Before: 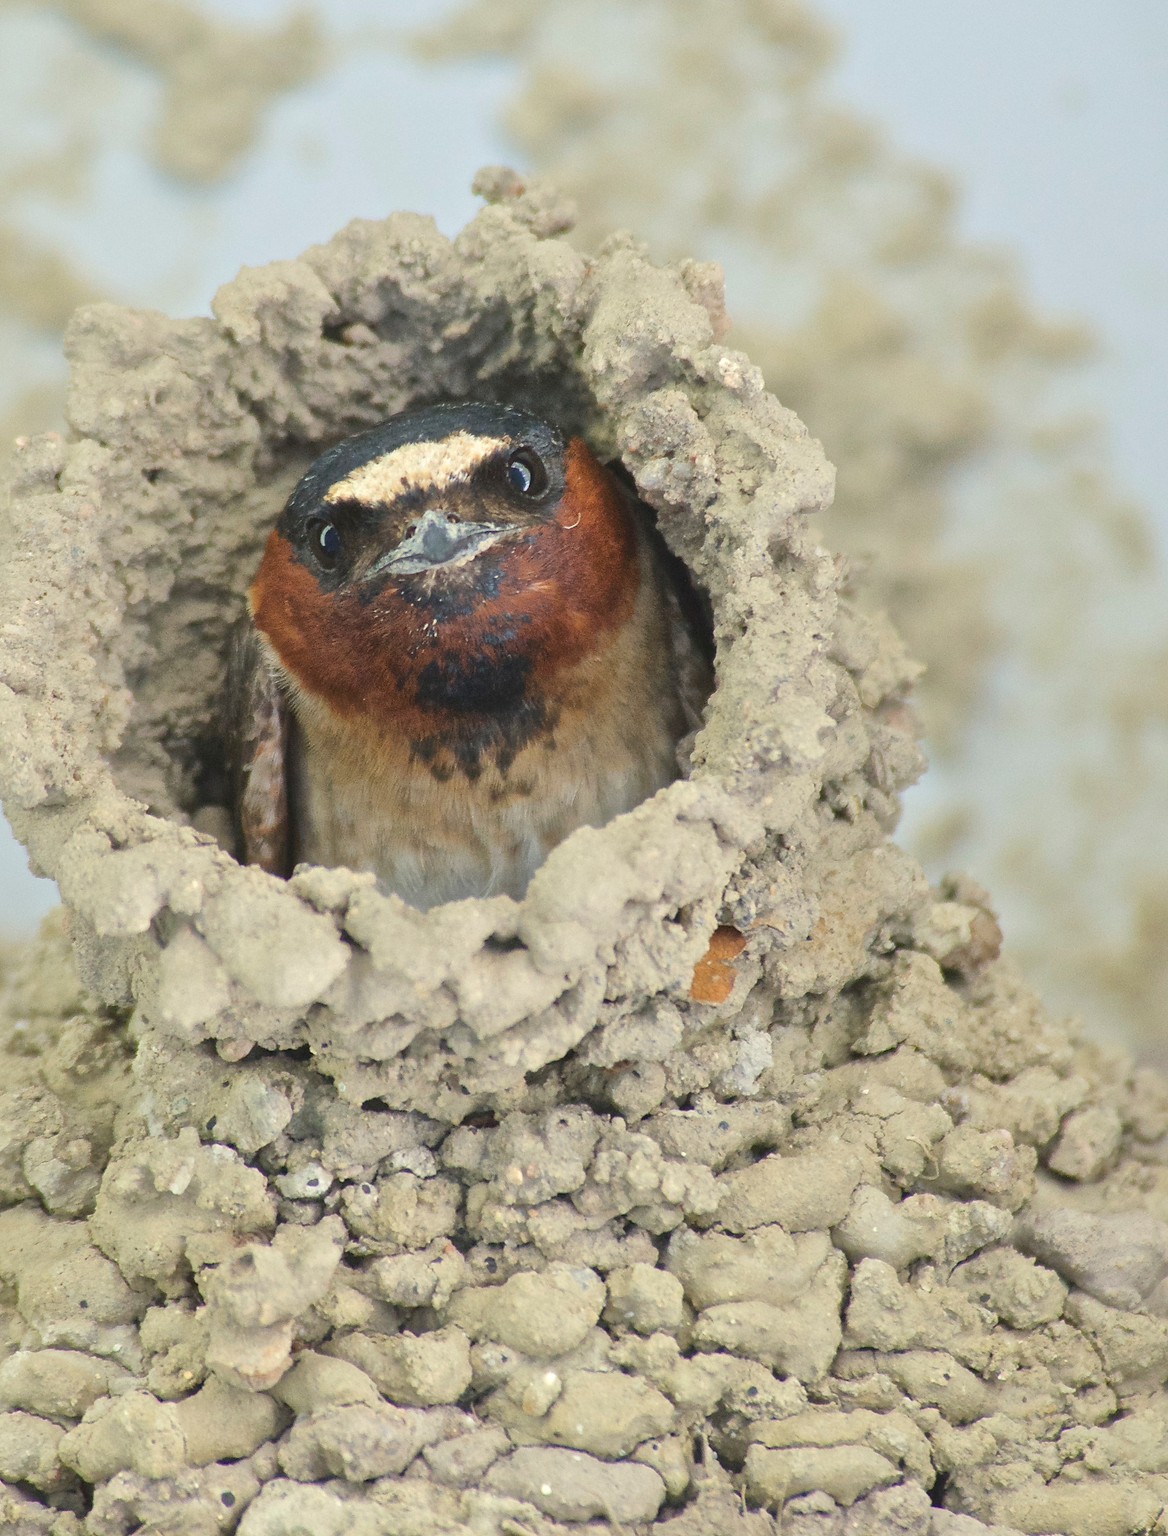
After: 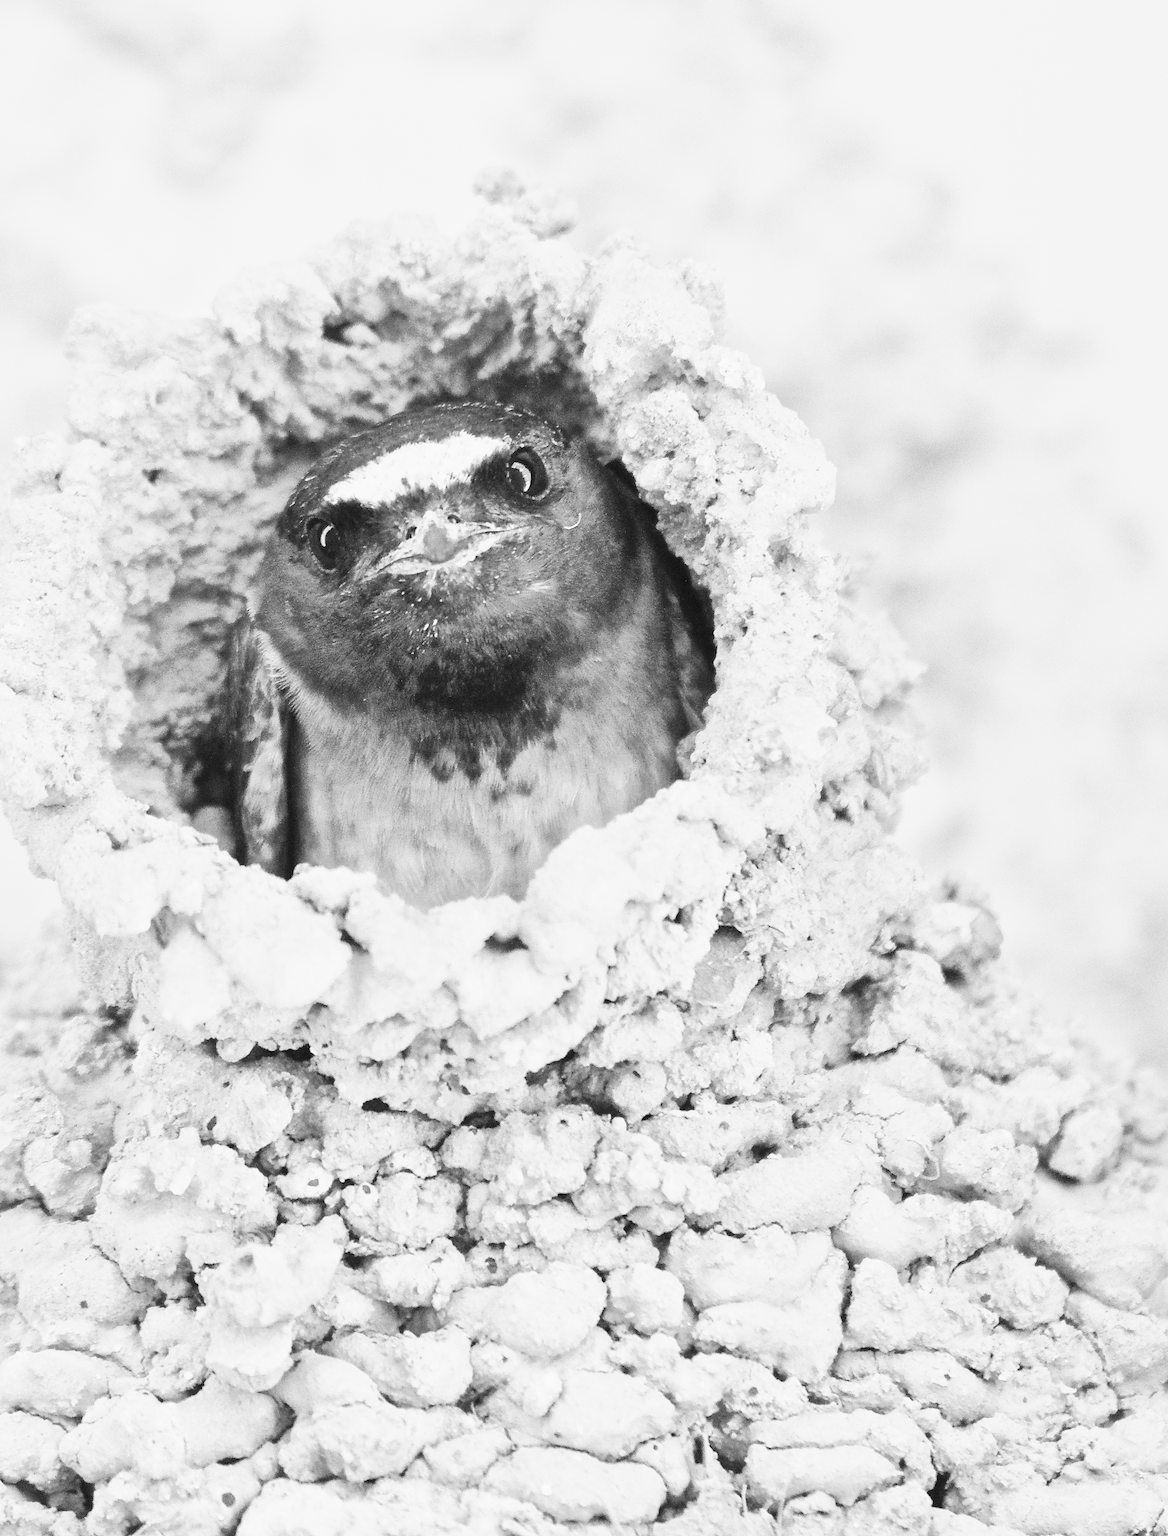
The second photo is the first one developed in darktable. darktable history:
exposure: exposure -0.048 EV, compensate highlight preservation false
base curve: curves: ch0 [(0, 0) (0.007, 0.004) (0.027, 0.03) (0.046, 0.07) (0.207, 0.54) (0.442, 0.872) (0.673, 0.972) (1, 1)], preserve colors none
monochrome: a 32, b 64, size 2.3
